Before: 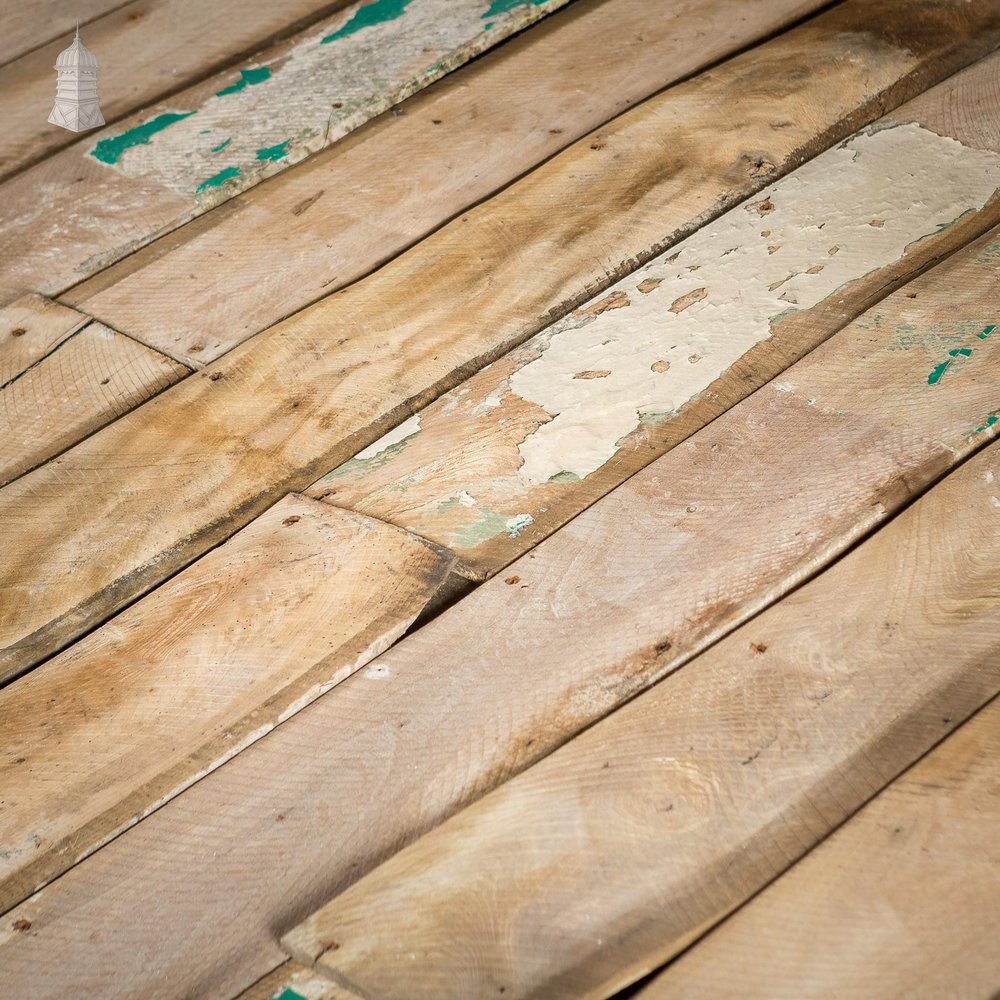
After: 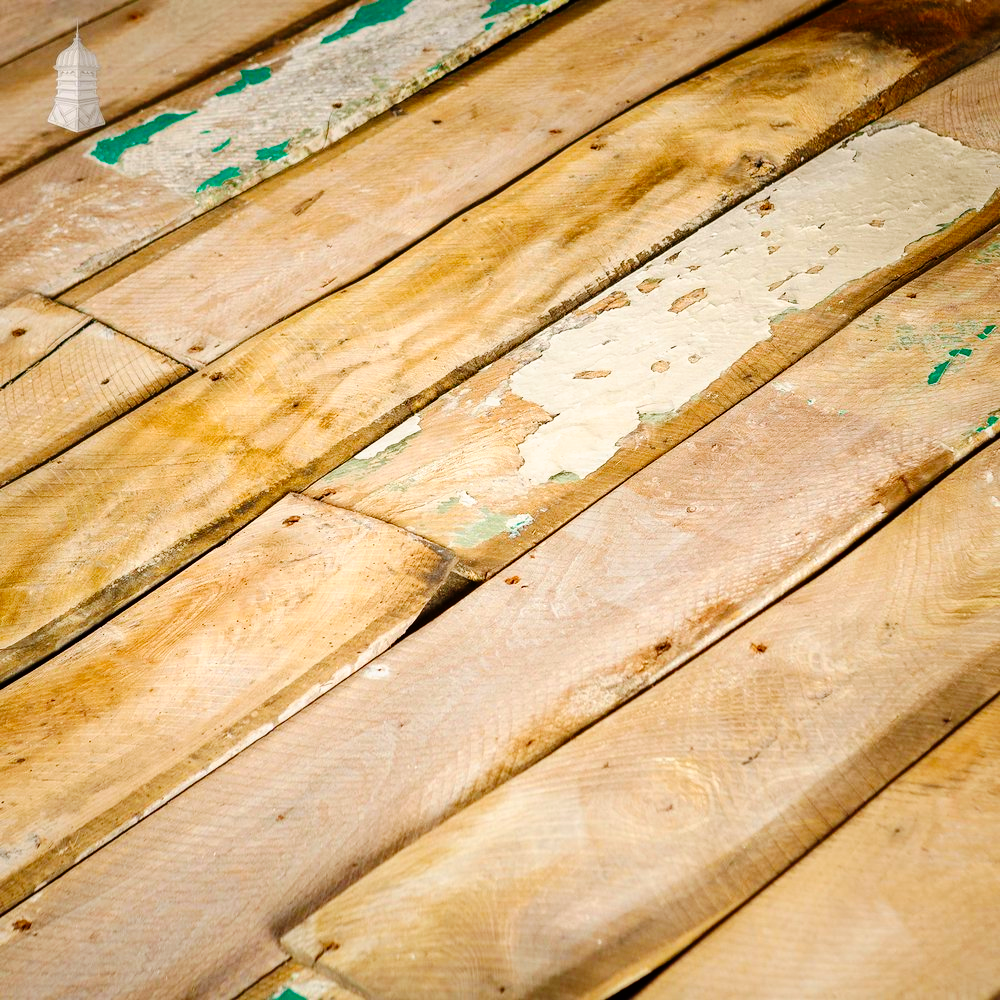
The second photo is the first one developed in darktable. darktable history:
contrast brightness saturation: brightness -0.02, saturation 0.35
tone curve: curves: ch0 [(0, 0) (0.003, 0.003) (0.011, 0.005) (0.025, 0.008) (0.044, 0.012) (0.069, 0.02) (0.1, 0.031) (0.136, 0.047) (0.177, 0.088) (0.224, 0.141) (0.277, 0.222) (0.335, 0.32) (0.399, 0.422) (0.468, 0.523) (0.543, 0.621) (0.623, 0.715) (0.709, 0.796) (0.801, 0.88) (0.898, 0.962) (1, 1)], preserve colors none
